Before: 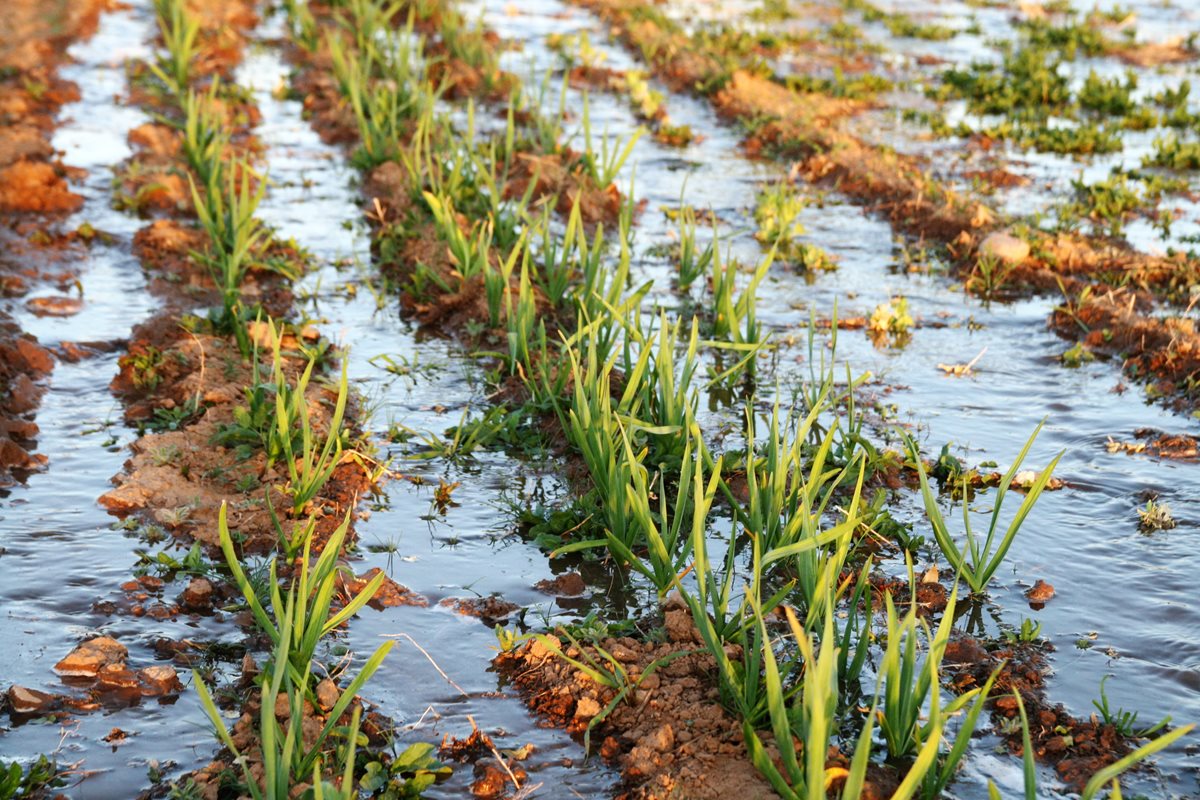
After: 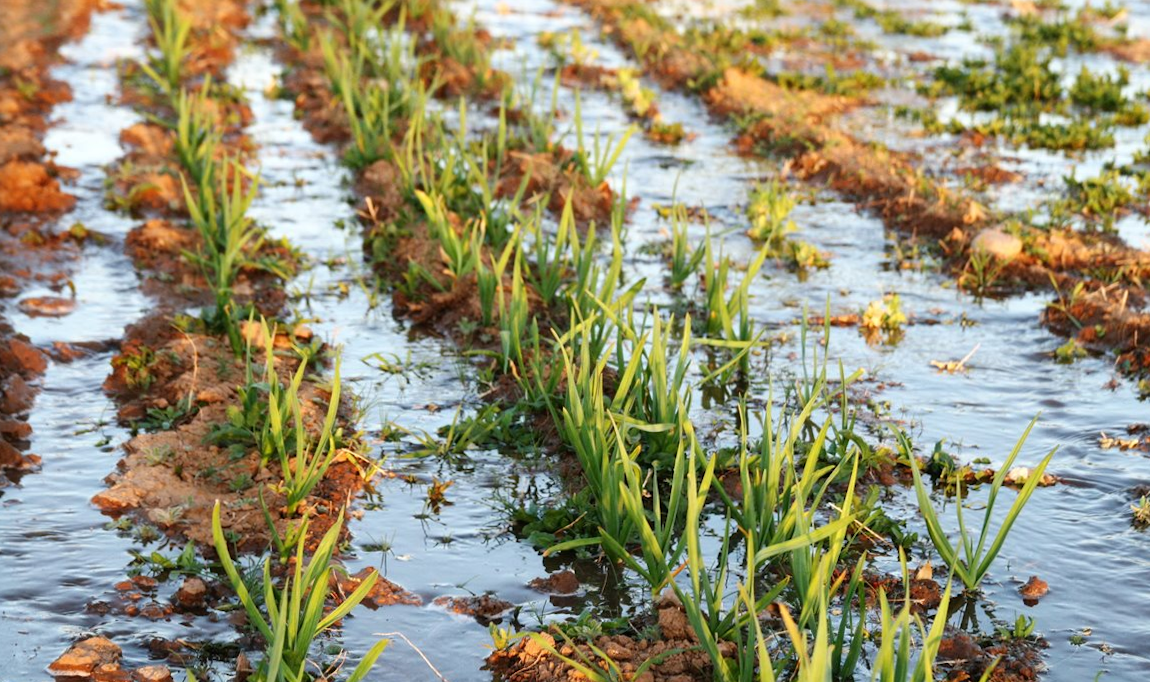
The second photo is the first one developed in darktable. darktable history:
crop and rotate: angle 0.229°, left 0.329%, right 3.209%, bottom 14.127%
